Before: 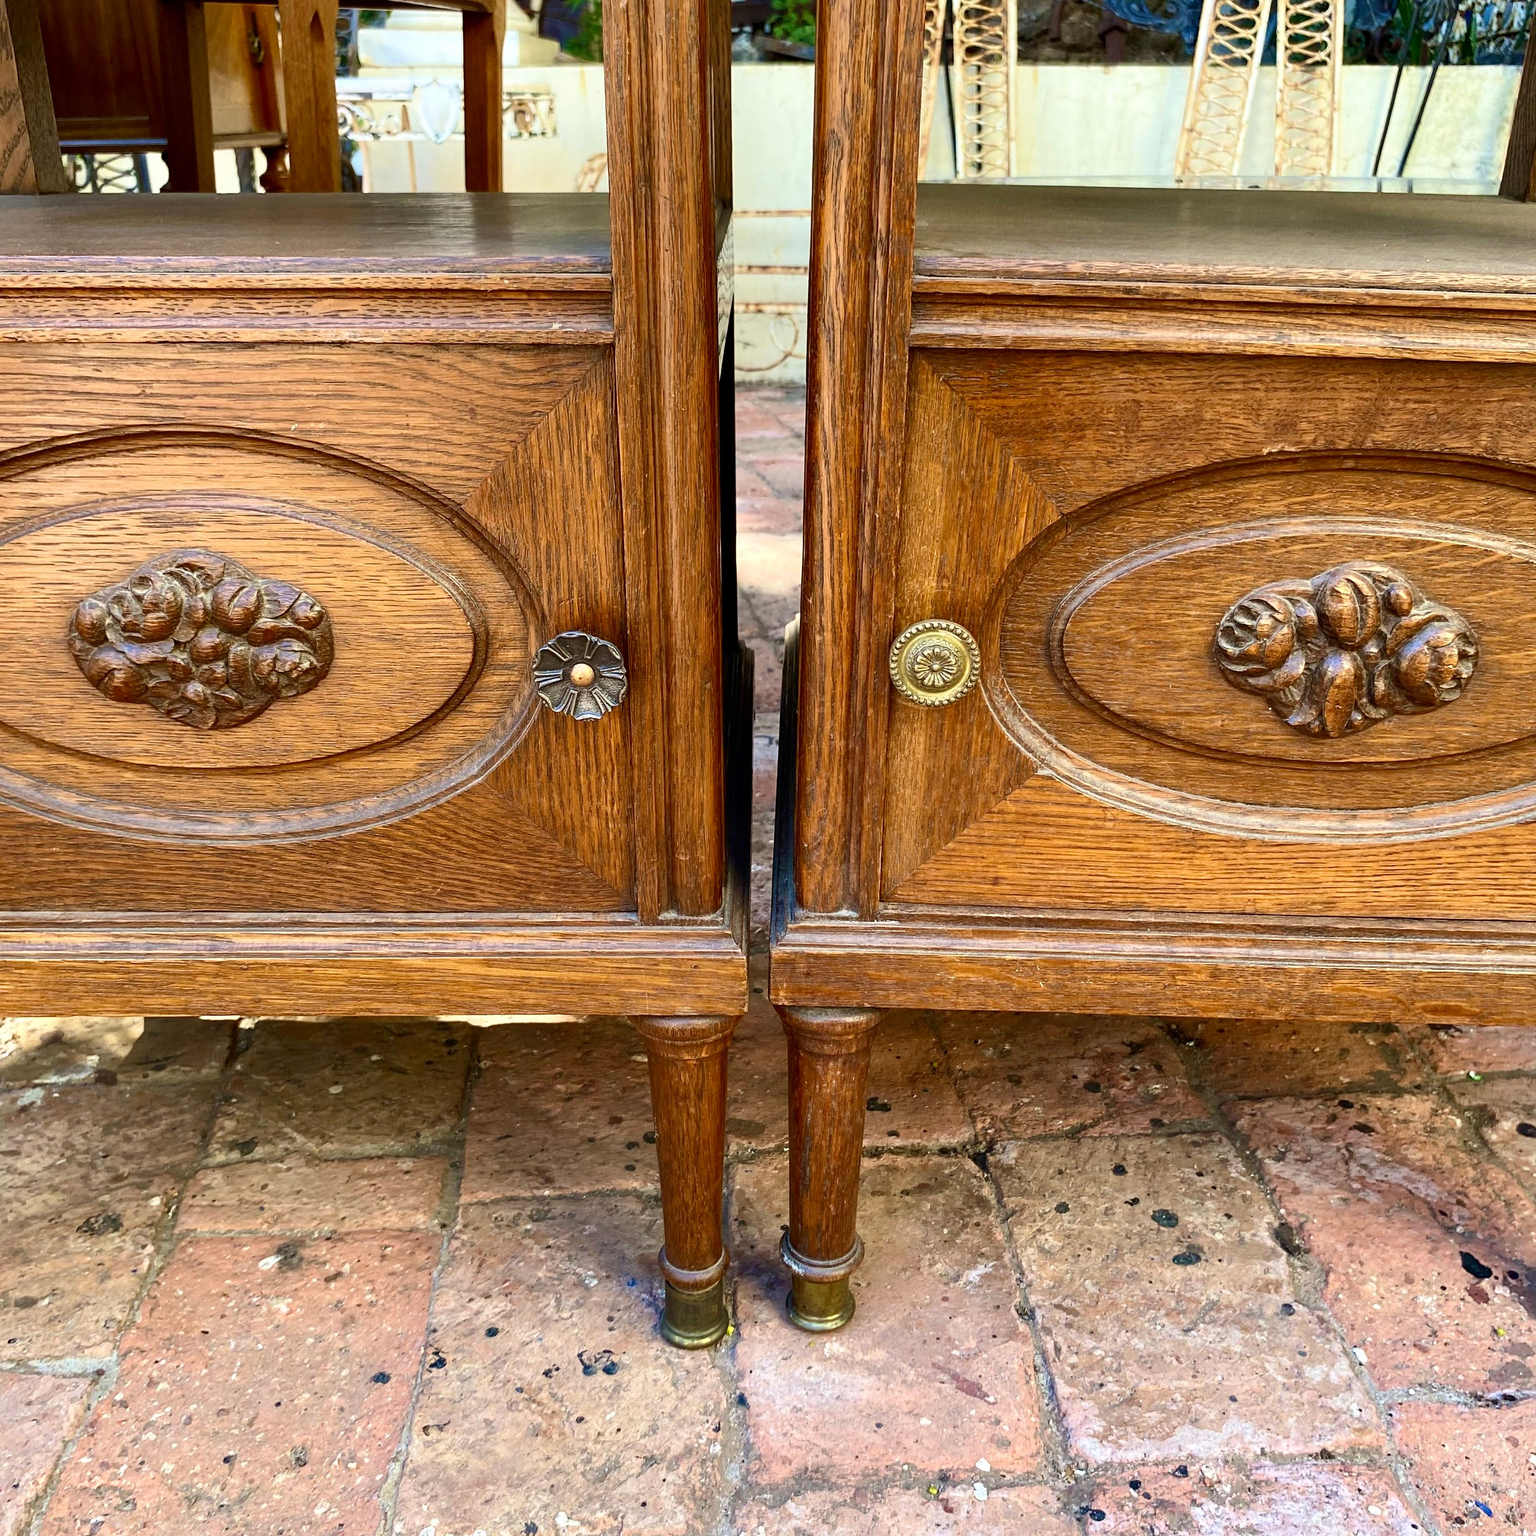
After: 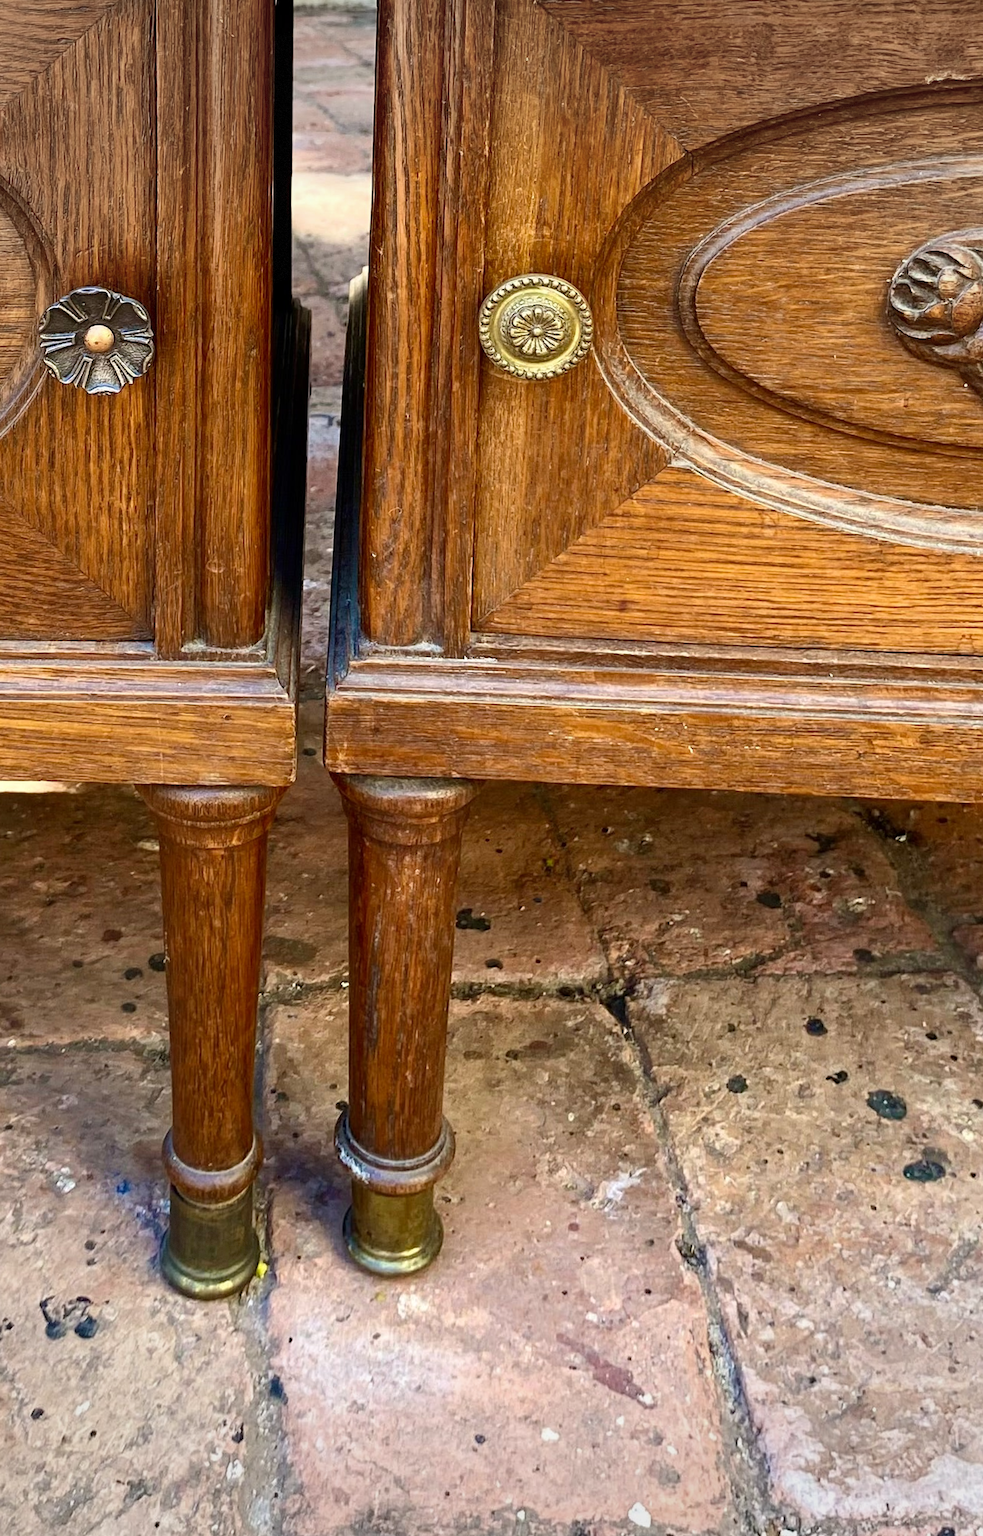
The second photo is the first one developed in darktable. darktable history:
vignetting: fall-off start 91%, fall-off radius 39.39%, brightness -0.182, saturation -0.3, width/height ratio 1.219, shape 1.3, dithering 8-bit output, unbound false
crop and rotate: left 28.256%, top 17.734%, right 12.656%, bottom 3.573%
rotate and perspective: rotation 0.72°, lens shift (vertical) -0.352, lens shift (horizontal) -0.051, crop left 0.152, crop right 0.859, crop top 0.019, crop bottom 0.964
